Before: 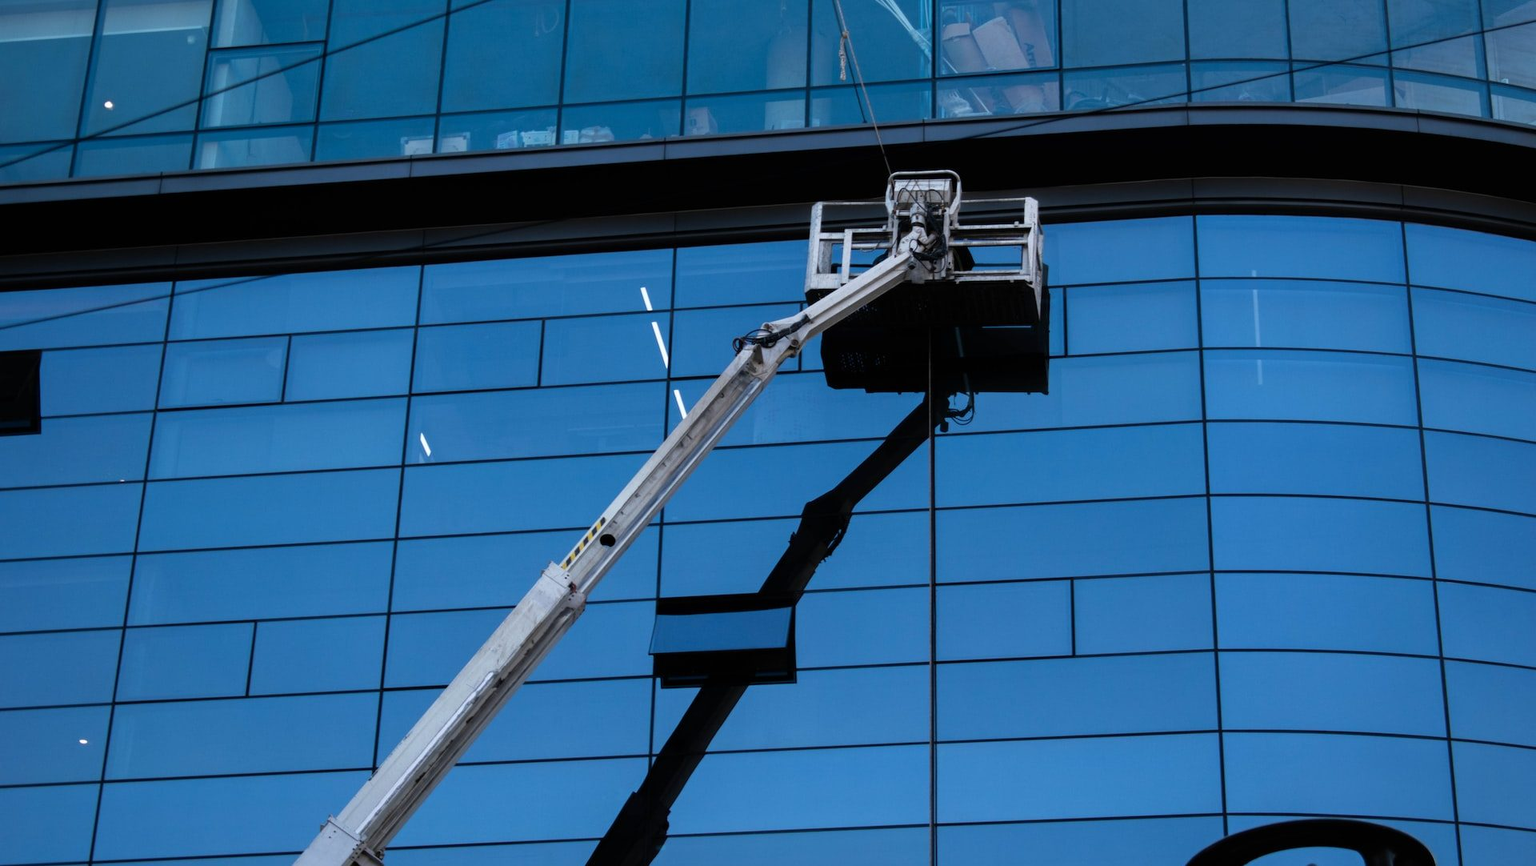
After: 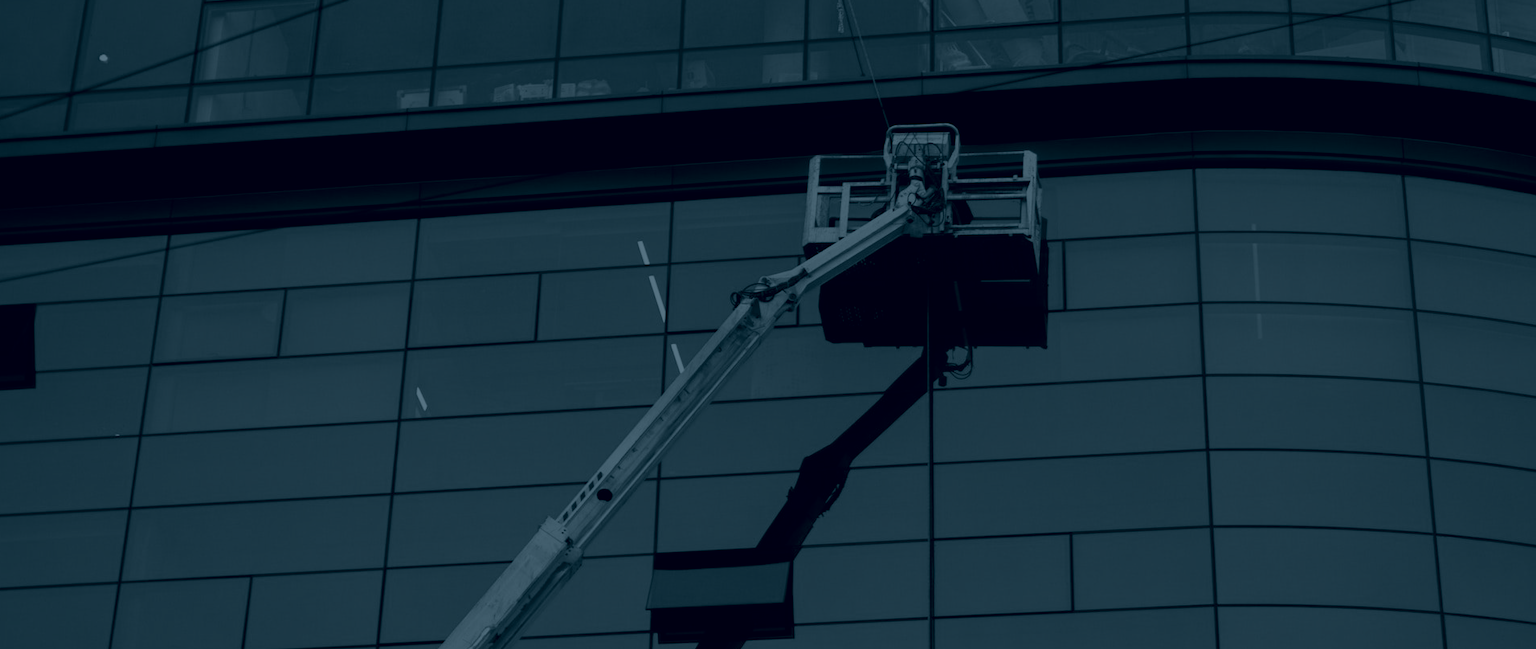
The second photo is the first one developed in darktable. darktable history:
crop: left 0.387%, top 5.469%, bottom 19.809%
colorize: hue 194.4°, saturation 29%, source mix 61.75%, lightness 3.98%, version 1
lowpass: radius 0.1, contrast 0.85, saturation 1.1, unbound 0
sigmoid: contrast 1.22, skew 0.65
